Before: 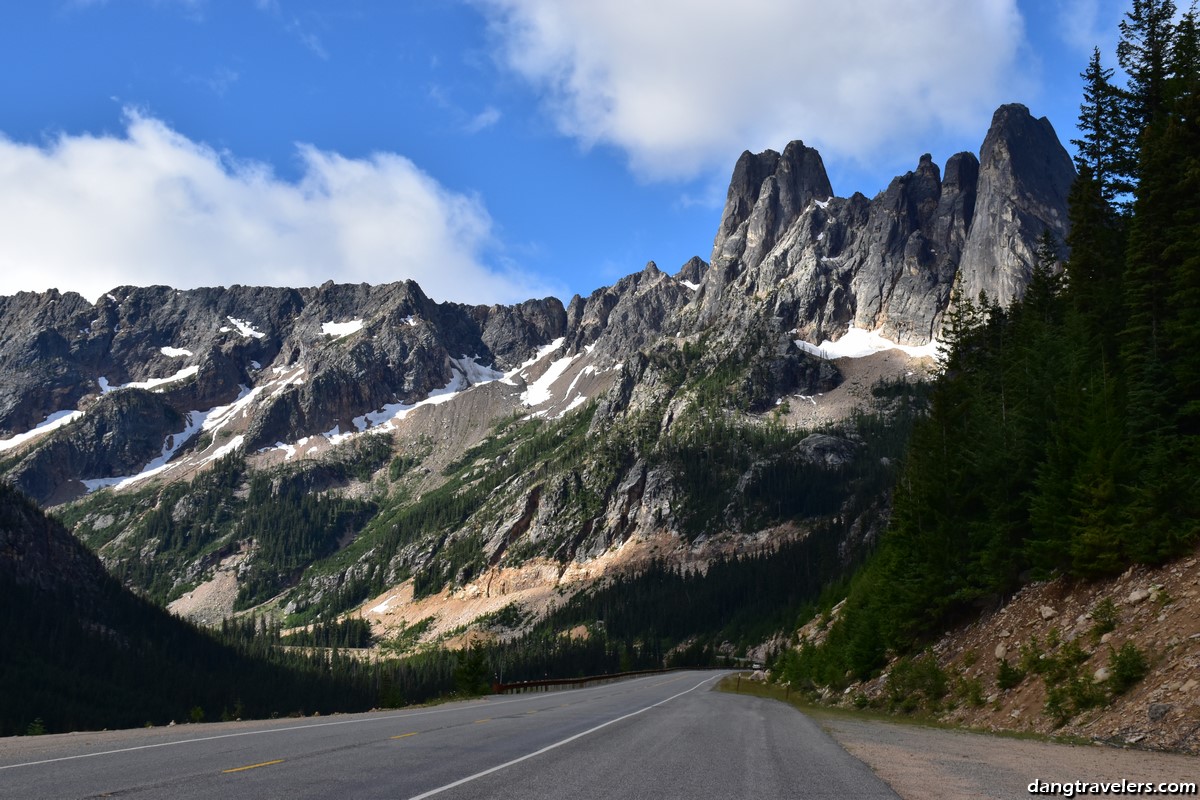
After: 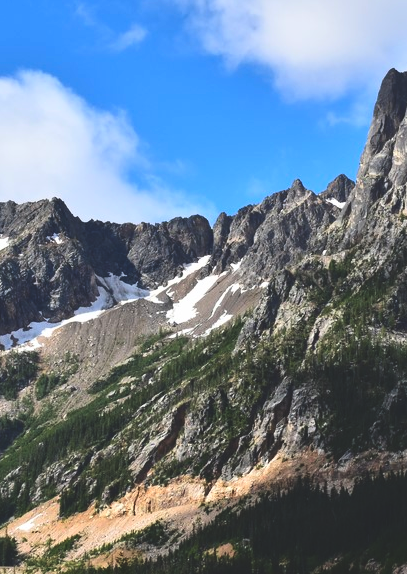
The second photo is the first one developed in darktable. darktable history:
exposure: black level correction -0.027, compensate highlight preservation false
crop and rotate: left 29.552%, top 10.374%, right 36.518%, bottom 17.782%
contrast brightness saturation: contrast 0.184, saturation 0.3
